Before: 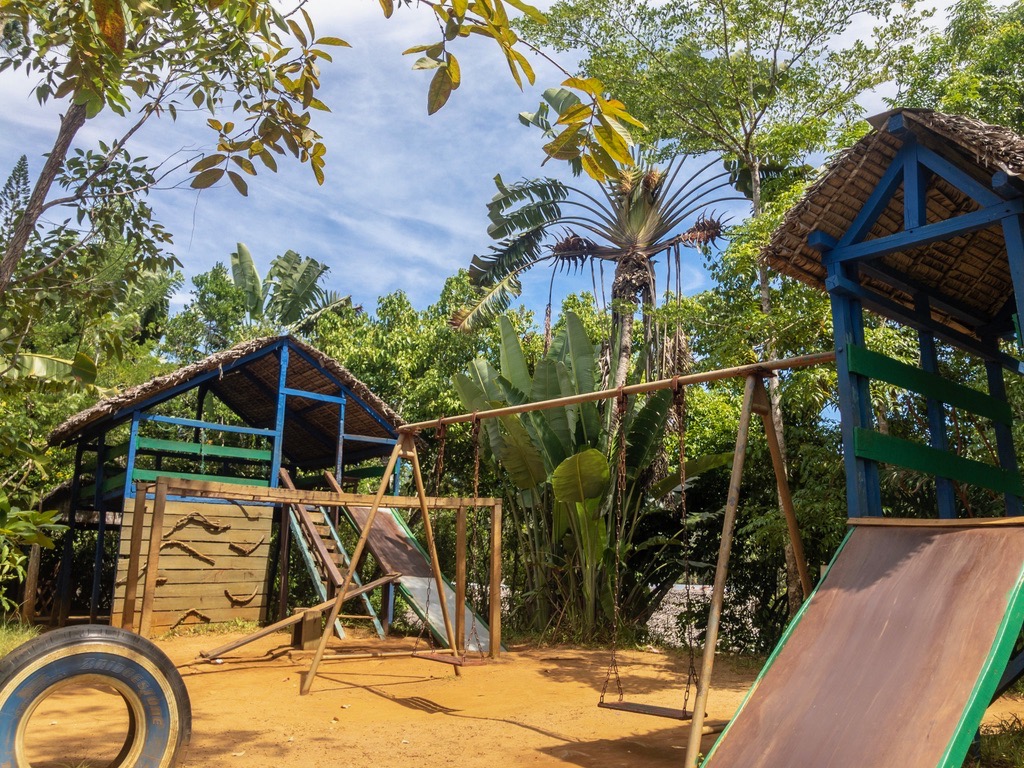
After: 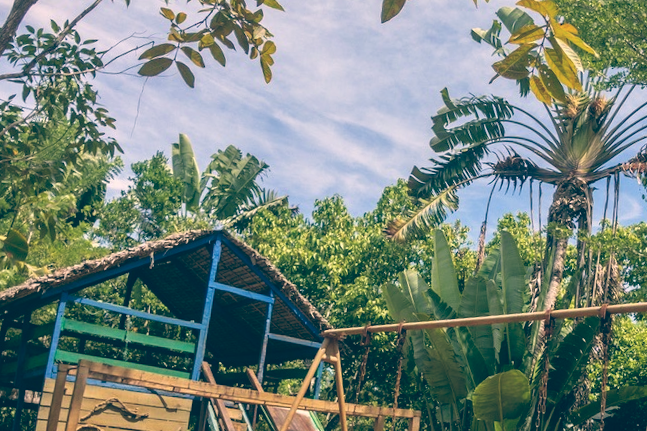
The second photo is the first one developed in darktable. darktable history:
color balance: lift [1.006, 0.985, 1.002, 1.015], gamma [1, 0.953, 1.008, 1.047], gain [1.076, 1.13, 1.004, 0.87]
crop and rotate: angle -4.99°, left 2.122%, top 6.945%, right 27.566%, bottom 30.519%
